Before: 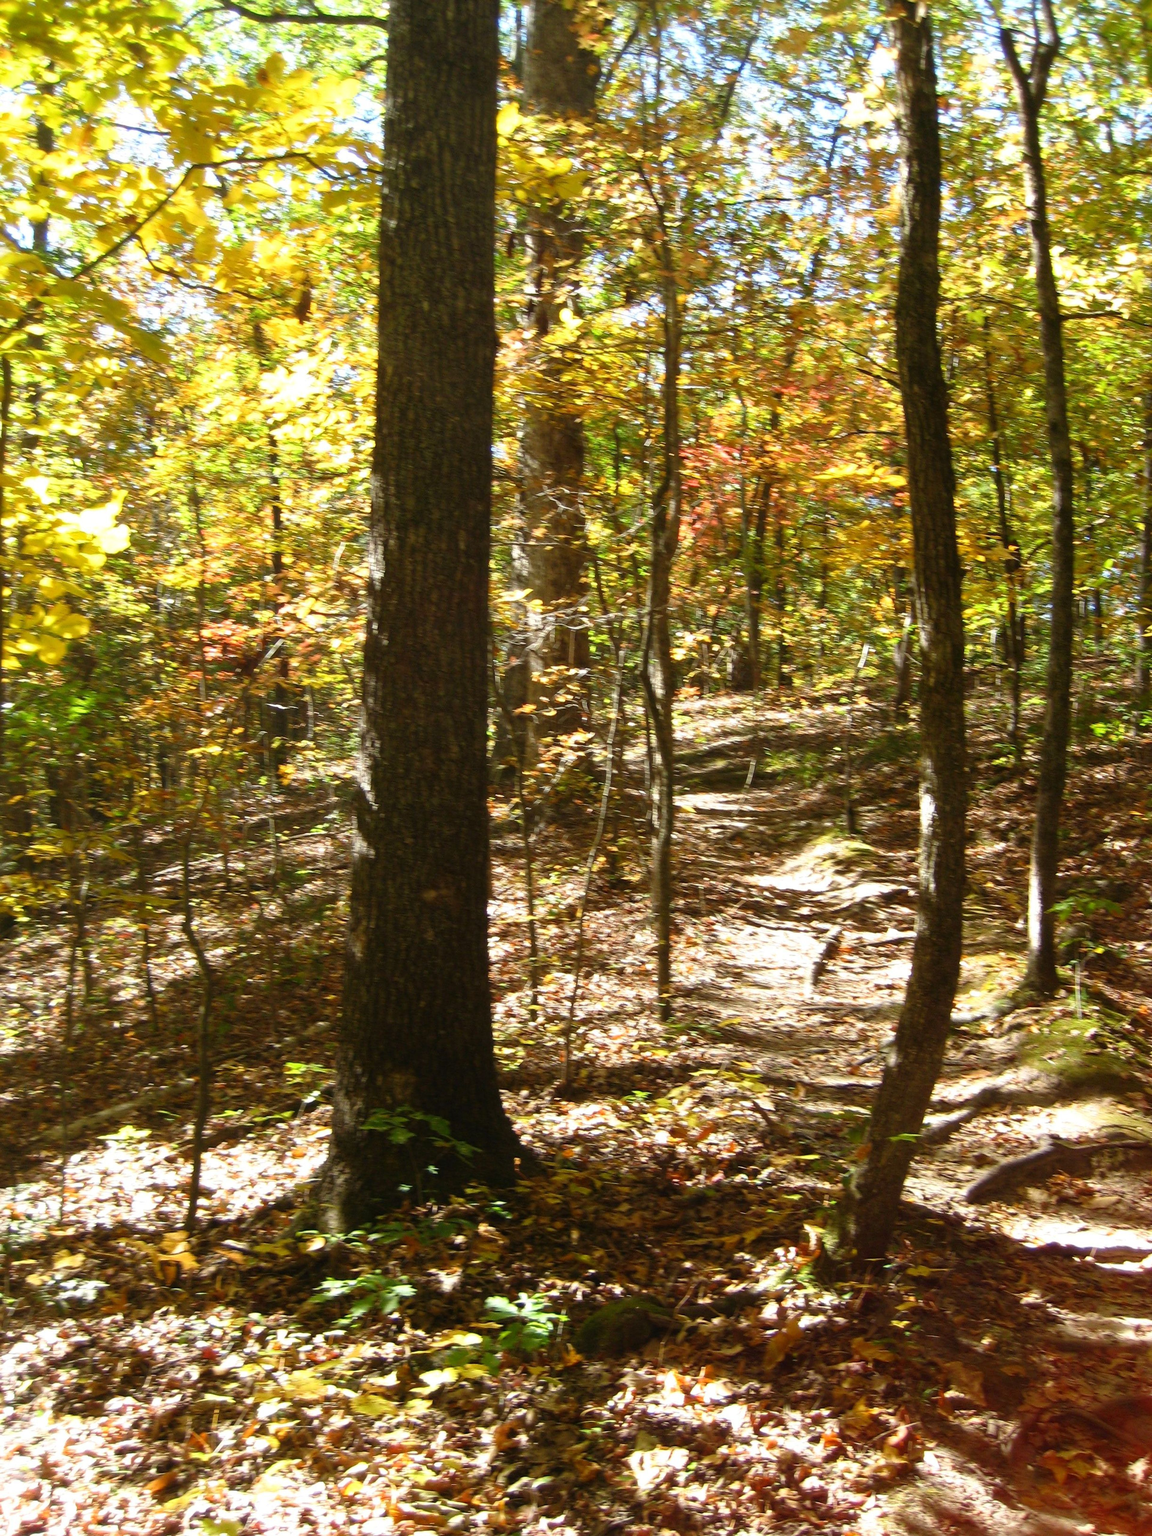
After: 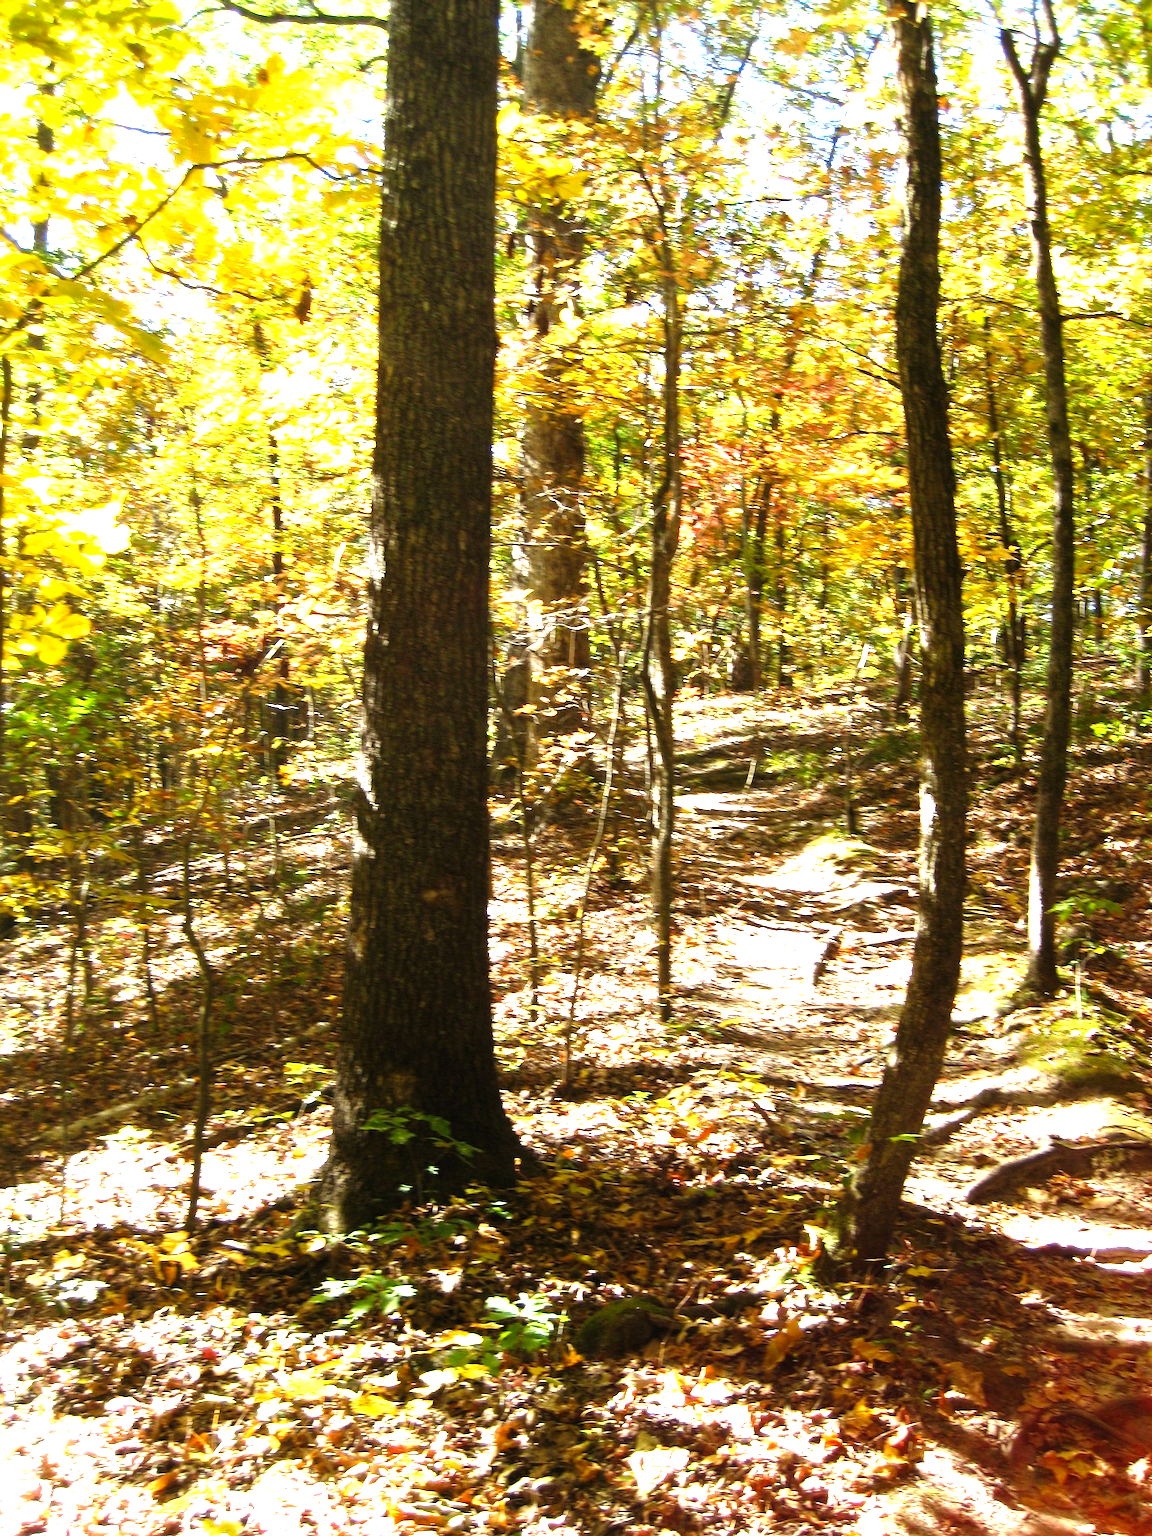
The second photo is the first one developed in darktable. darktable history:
levels: black 8.57%, levels [0.012, 0.367, 0.697]
